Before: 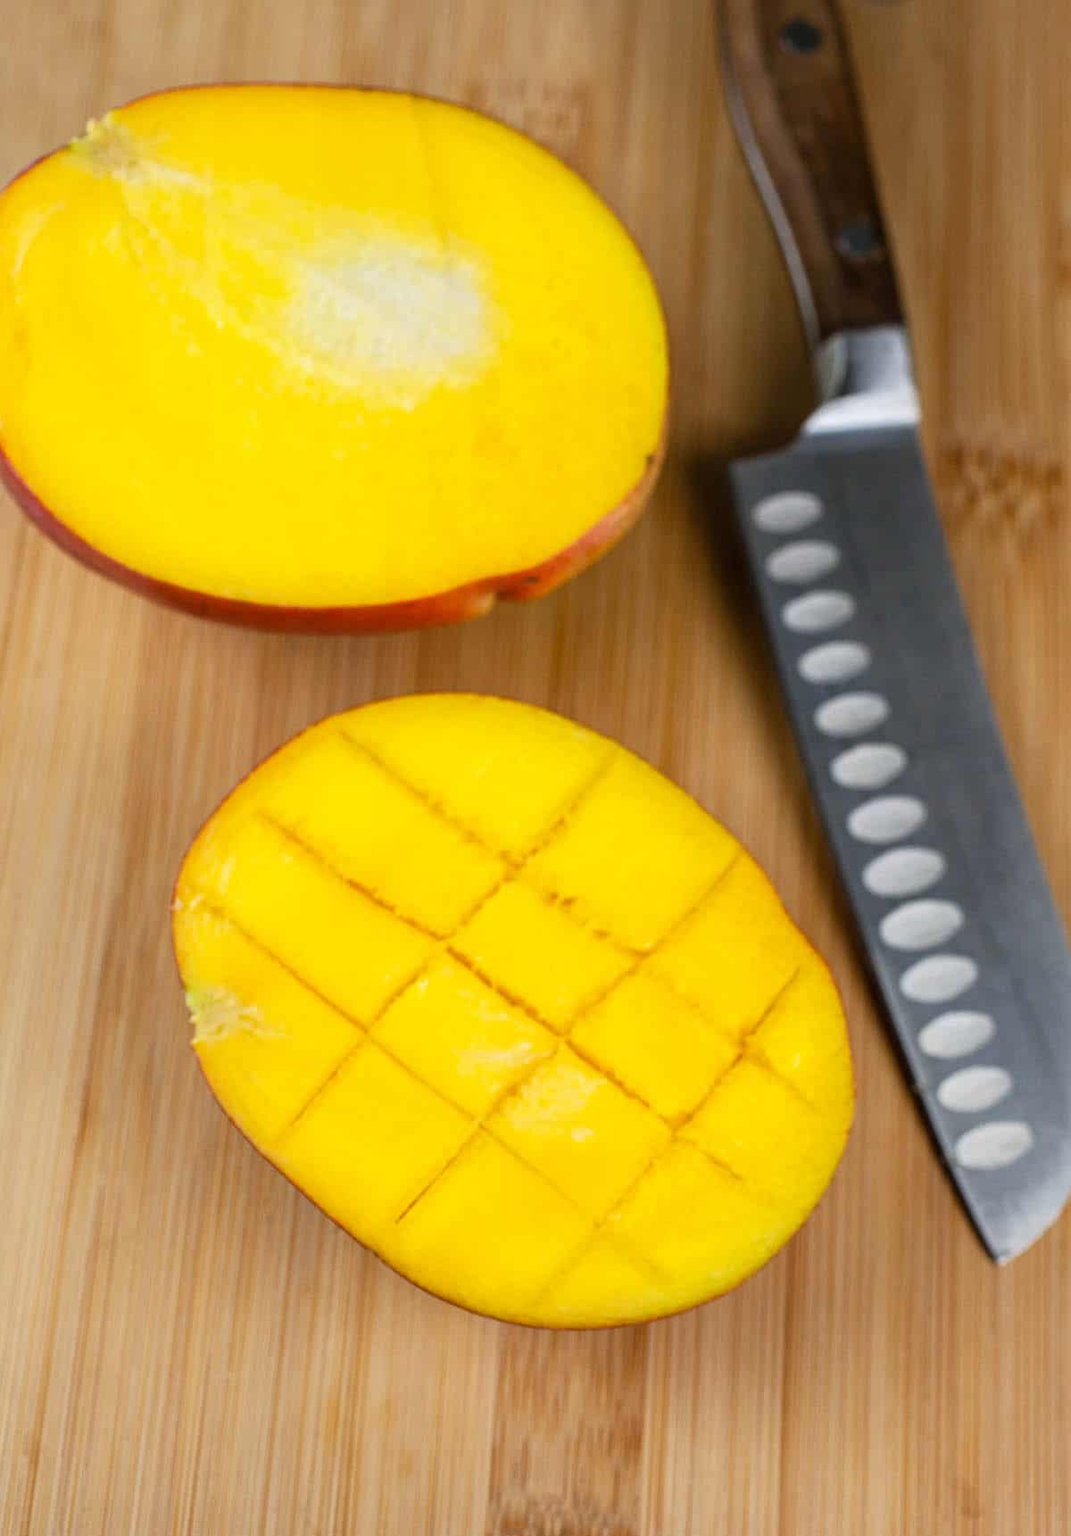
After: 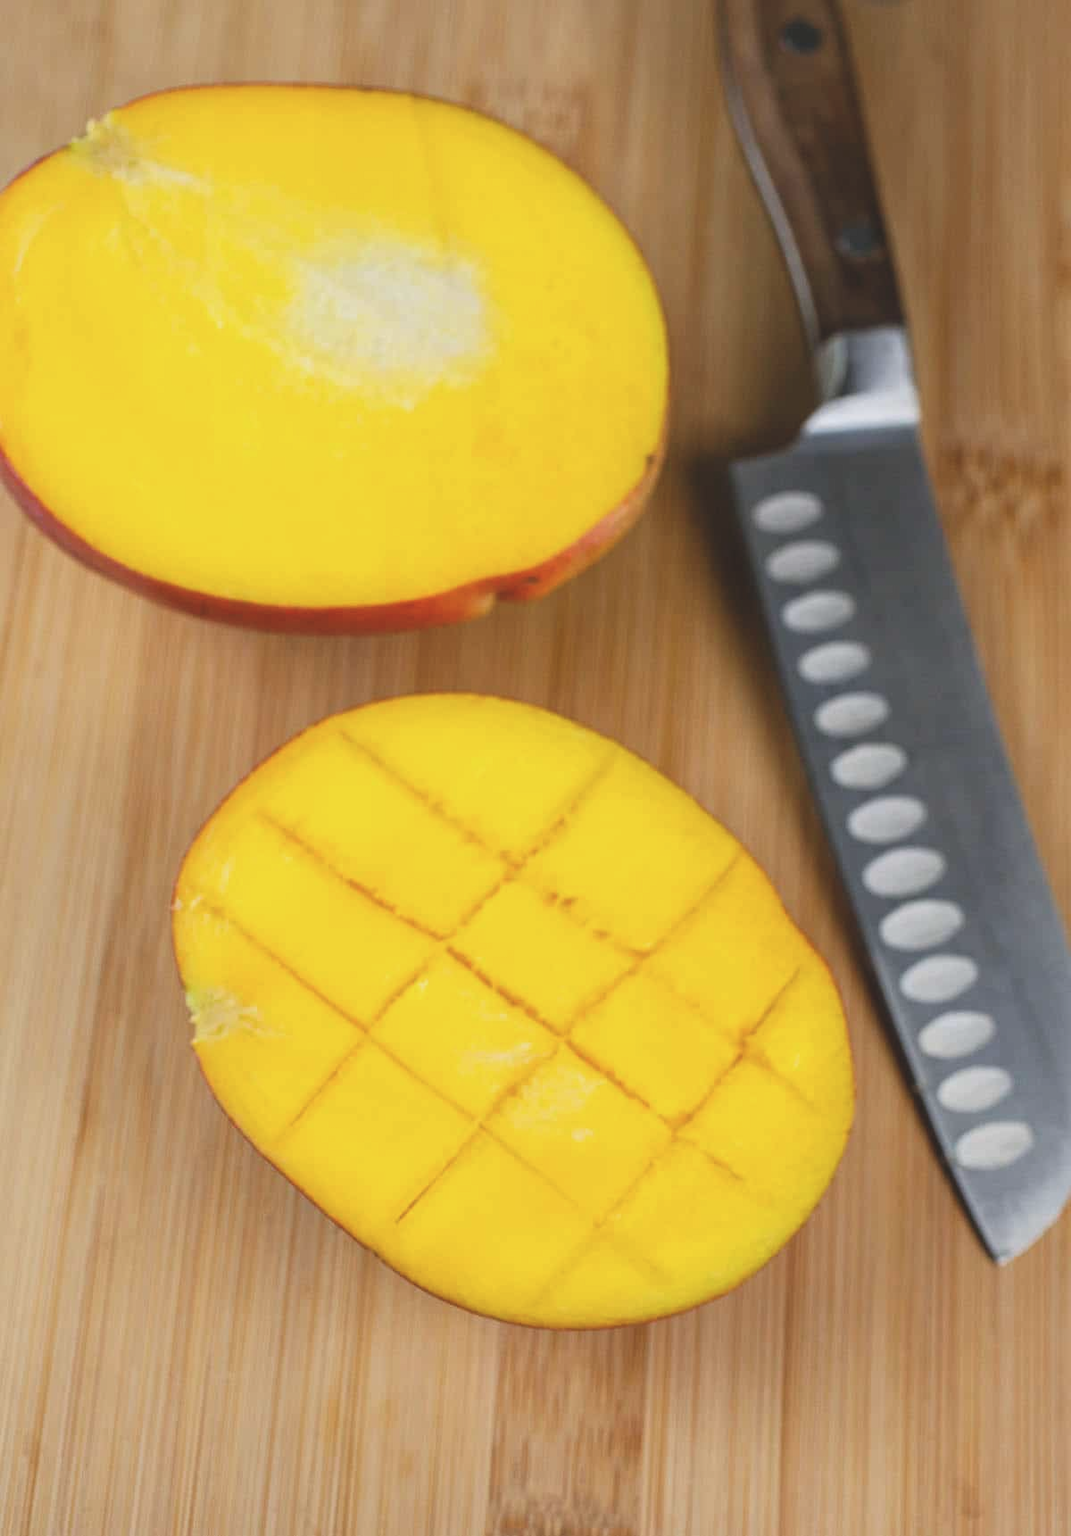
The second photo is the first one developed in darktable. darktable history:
color balance "[washed effect]": lift [1.01, 1, 1, 1], gamma [1.097, 1, 1, 1], gain [0.85, 1, 1, 1]
